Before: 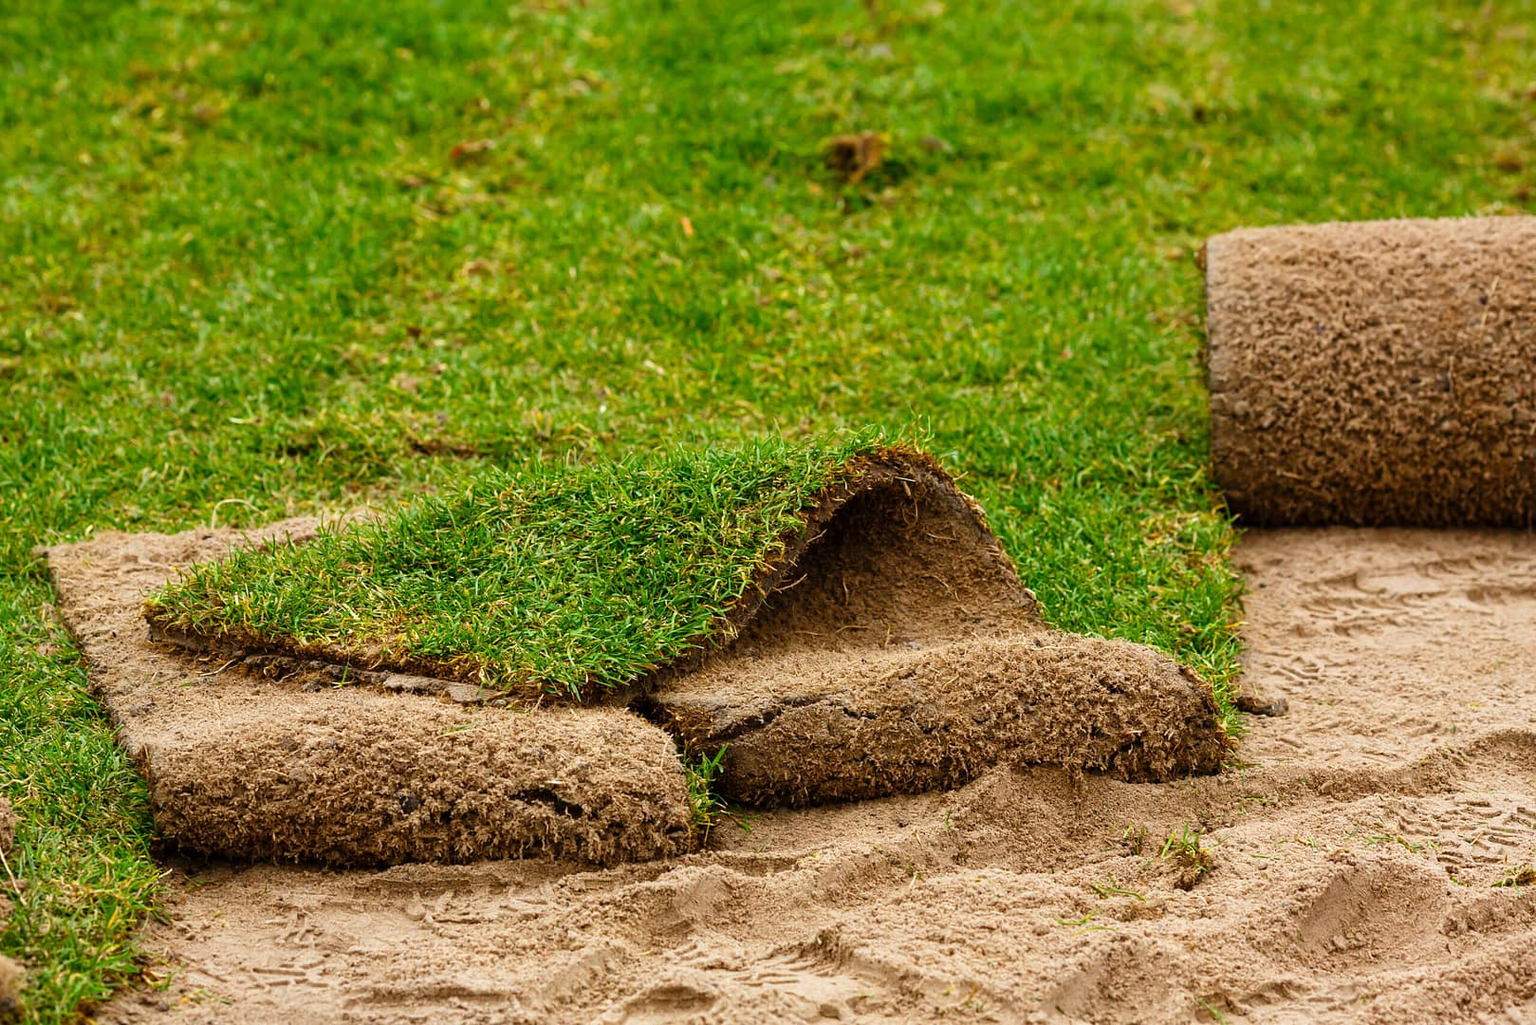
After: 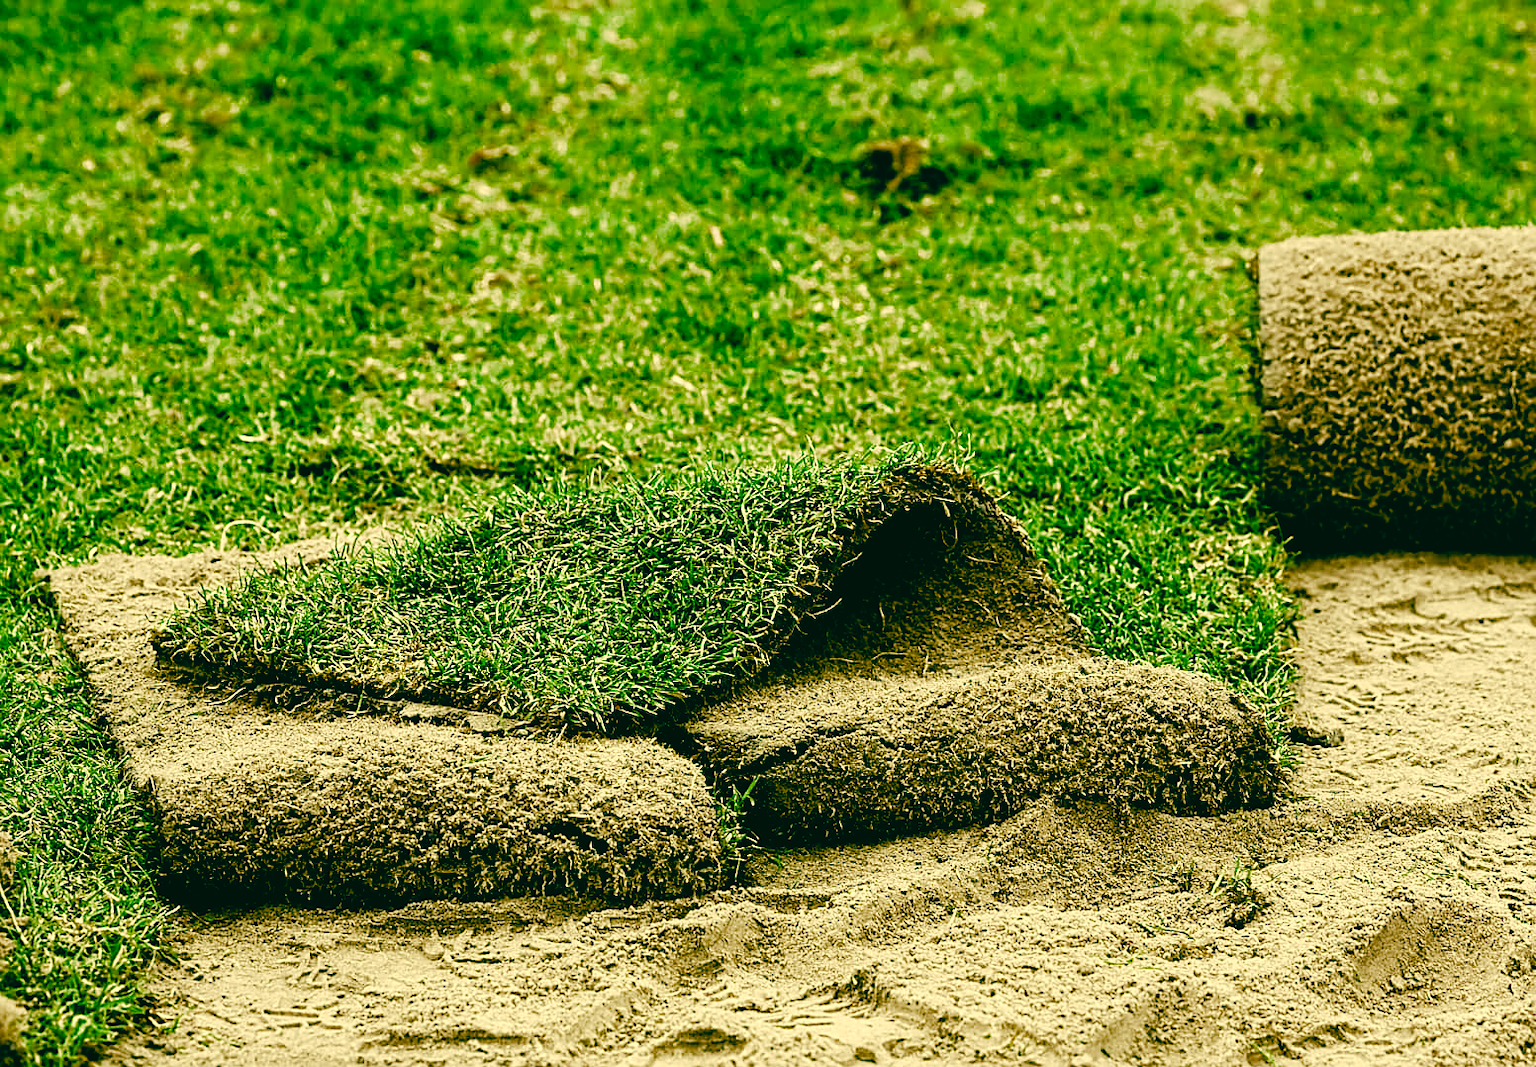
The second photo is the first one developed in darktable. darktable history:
color correction: highlights a* 2.16, highlights b* 33.86, shadows a* -36.69, shadows b* -5.92
tone equalizer: -7 EV 0.214 EV, -6 EV 0.156 EV, -5 EV 0.087 EV, -4 EV 0.042 EV, -2 EV -0.023 EV, -1 EV -0.04 EV, +0 EV -0.063 EV
contrast equalizer: octaves 7, y [[0.5, 0.5, 0.472, 0.5, 0.5, 0.5], [0.5 ×6], [0.5 ×6], [0 ×6], [0 ×6]]
crop: right 4.078%, bottom 0.026%
color balance rgb: power › chroma 0.325%, power › hue 25.21°, highlights gain › chroma 0.118%, highlights gain › hue 332.05°, perceptual saturation grading › global saturation 25.854%, perceptual saturation grading › highlights -50.512%, perceptual saturation grading › shadows 30.558%, perceptual brilliance grading › global brilliance 9.728%, perceptual brilliance grading › shadows 15.699%, global vibrance 6.827%, saturation formula JzAzBz (2021)
sharpen: on, module defaults
filmic rgb: black relative exposure -3.65 EV, white relative exposure 2.44 EV, hardness 3.3, add noise in highlights 0.002, color science v3 (2019), use custom middle-gray values true, contrast in highlights soft
